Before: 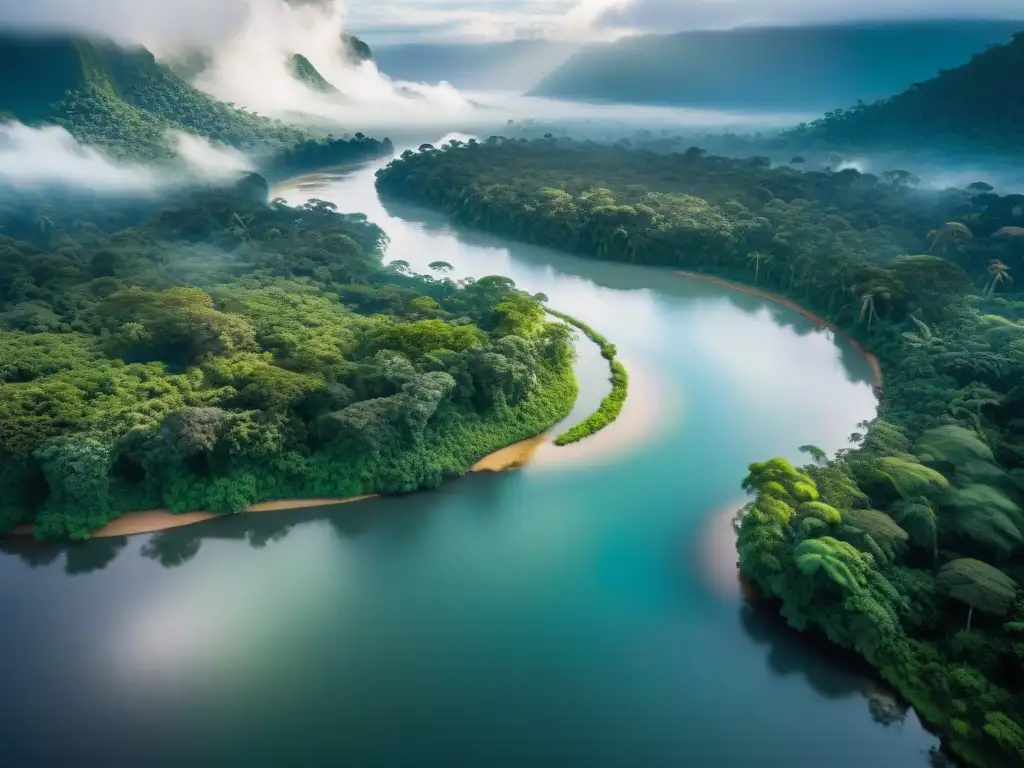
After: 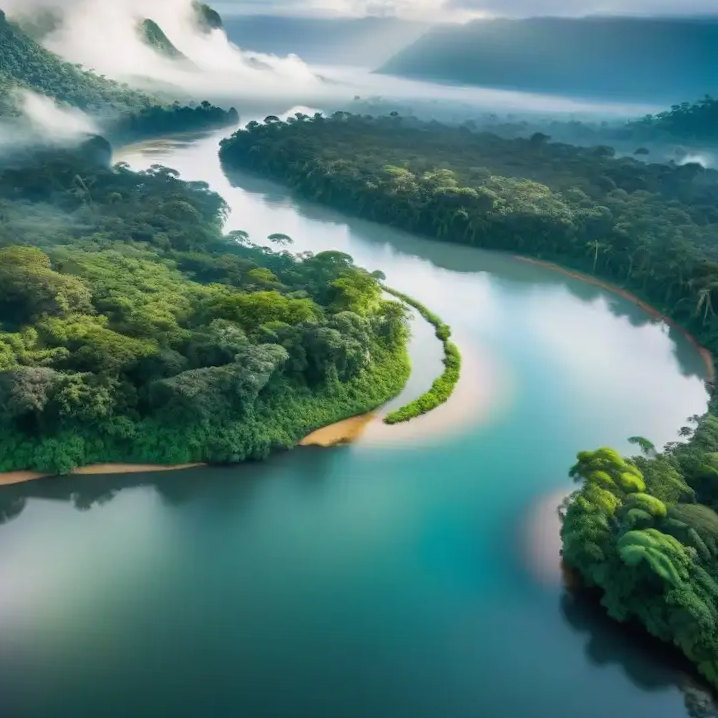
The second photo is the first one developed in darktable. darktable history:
exposure: compensate highlight preservation false
crop and rotate: angle -3°, left 14.007%, top 0.027%, right 10.971%, bottom 0.031%
